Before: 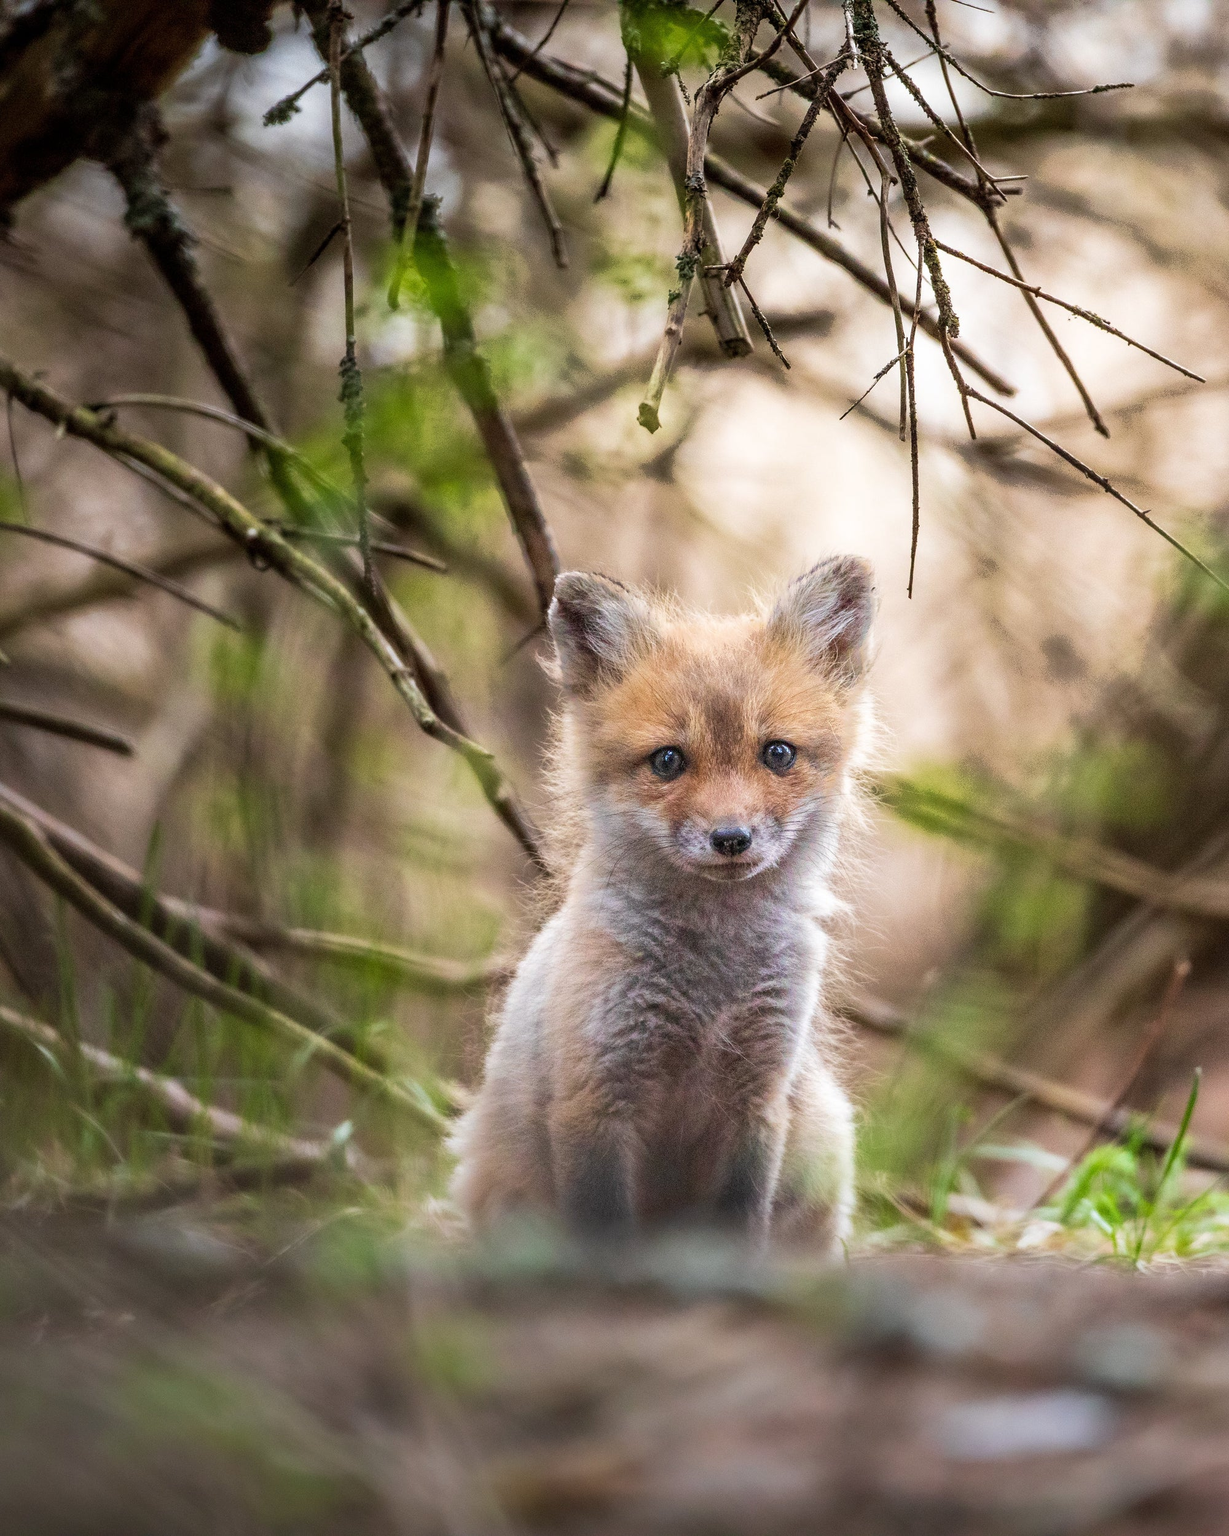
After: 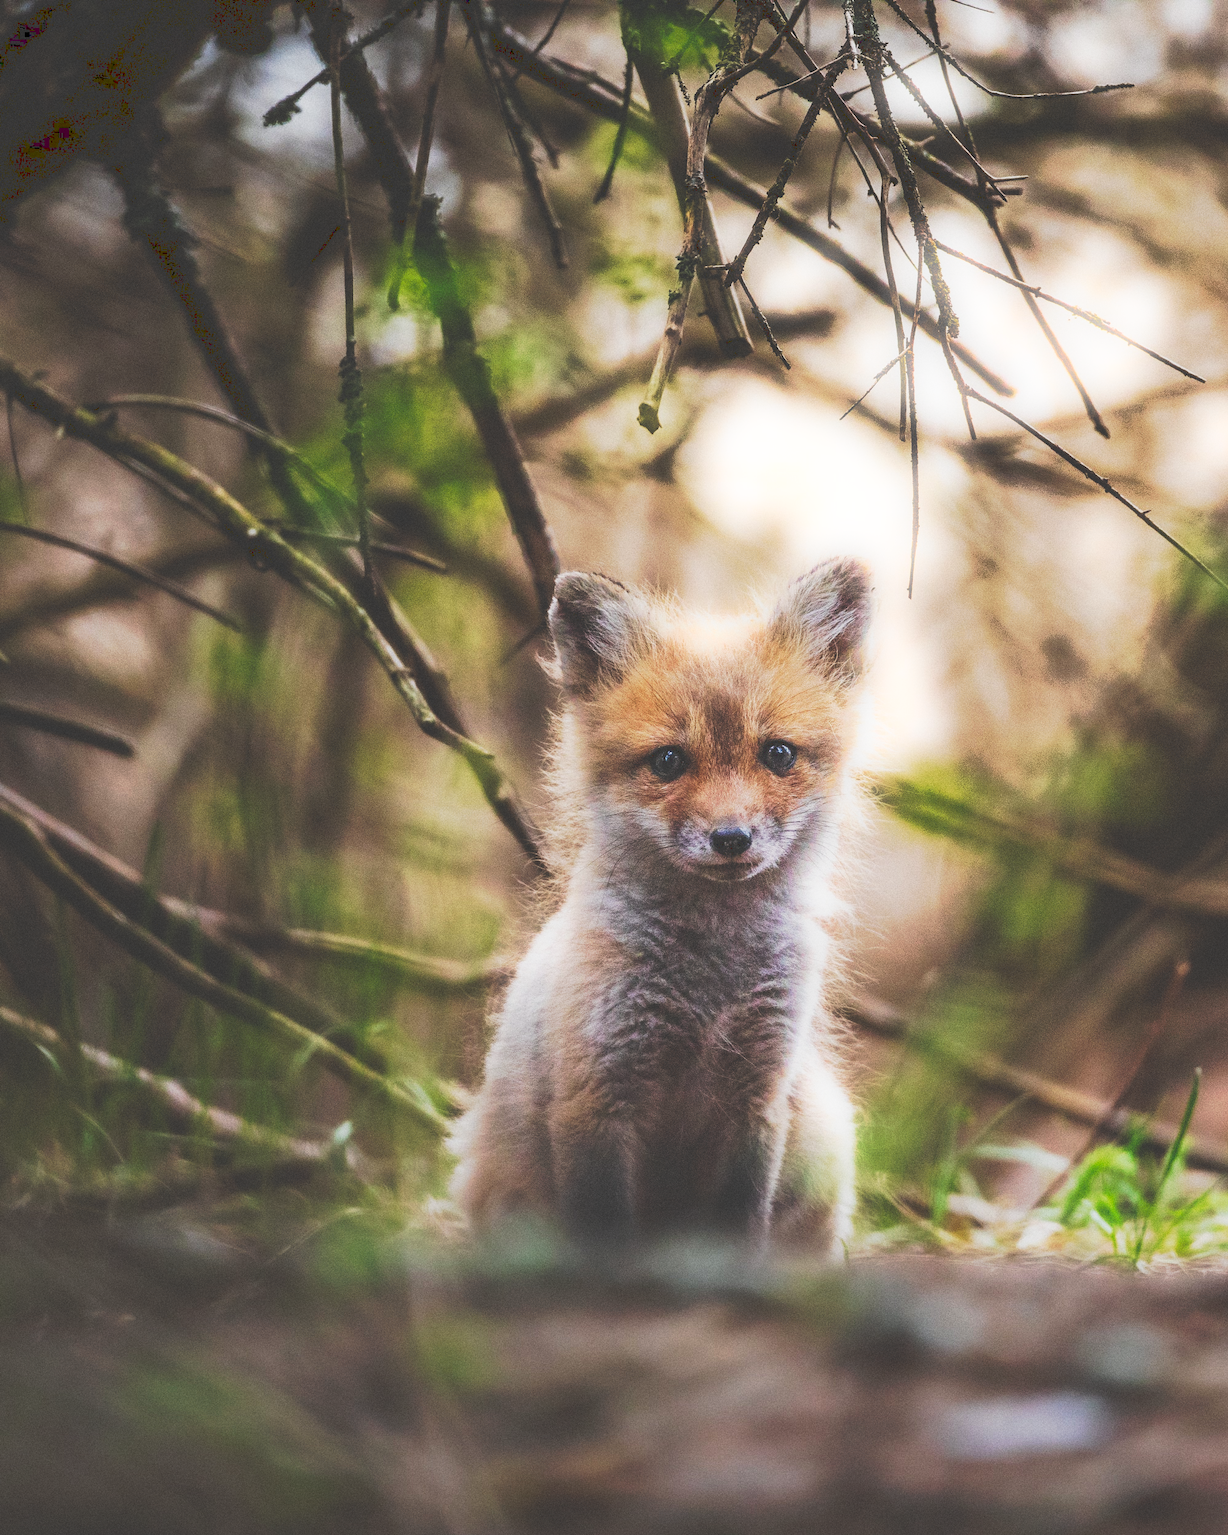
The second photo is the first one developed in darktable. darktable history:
grain: coarseness 0.09 ISO
tone curve: curves: ch0 [(0, 0) (0.003, 0.231) (0.011, 0.231) (0.025, 0.231) (0.044, 0.231) (0.069, 0.235) (0.1, 0.24) (0.136, 0.246) (0.177, 0.256) (0.224, 0.279) (0.277, 0.313) (0.335, 0.354) (0.399, 0.428) (0.468, 0.514) (0.543, 0.61) (0.623, 0.728) (0.709, 0.808) (0.801, 0.873) (0.898, 0.909) (1, 1)], preserve colors none
exposure: exposure -0.492 EV, compensate highlight preservation false
bloom: size 5%, threshold 95%, strength 15%
